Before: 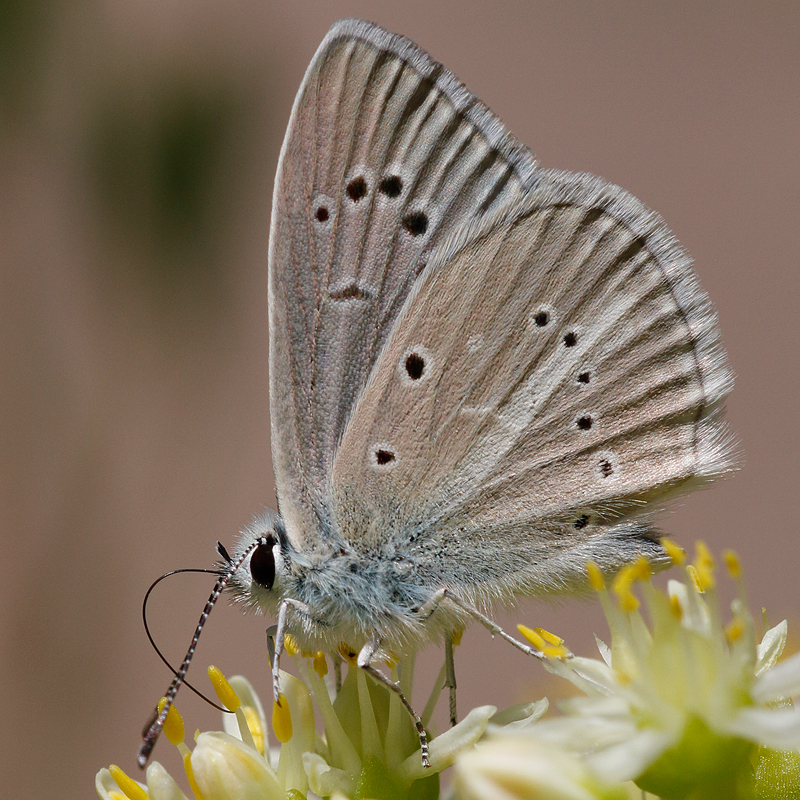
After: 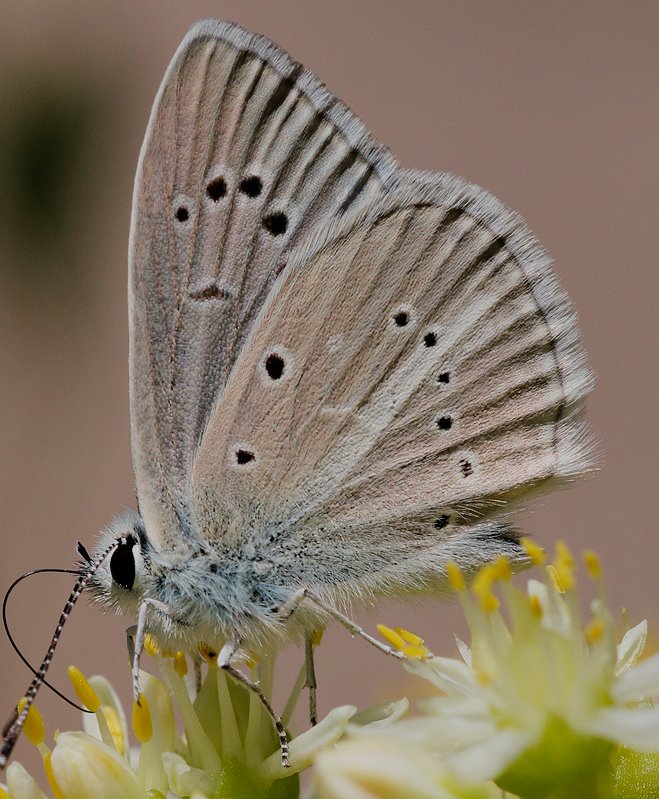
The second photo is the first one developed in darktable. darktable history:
crop: left 17.582%, bottom 0.031%
filmic rgb: black relative exposure -7.15 EV, white relative exposure 5.36 EV, hardness 3.02, color science v6 (2022)
